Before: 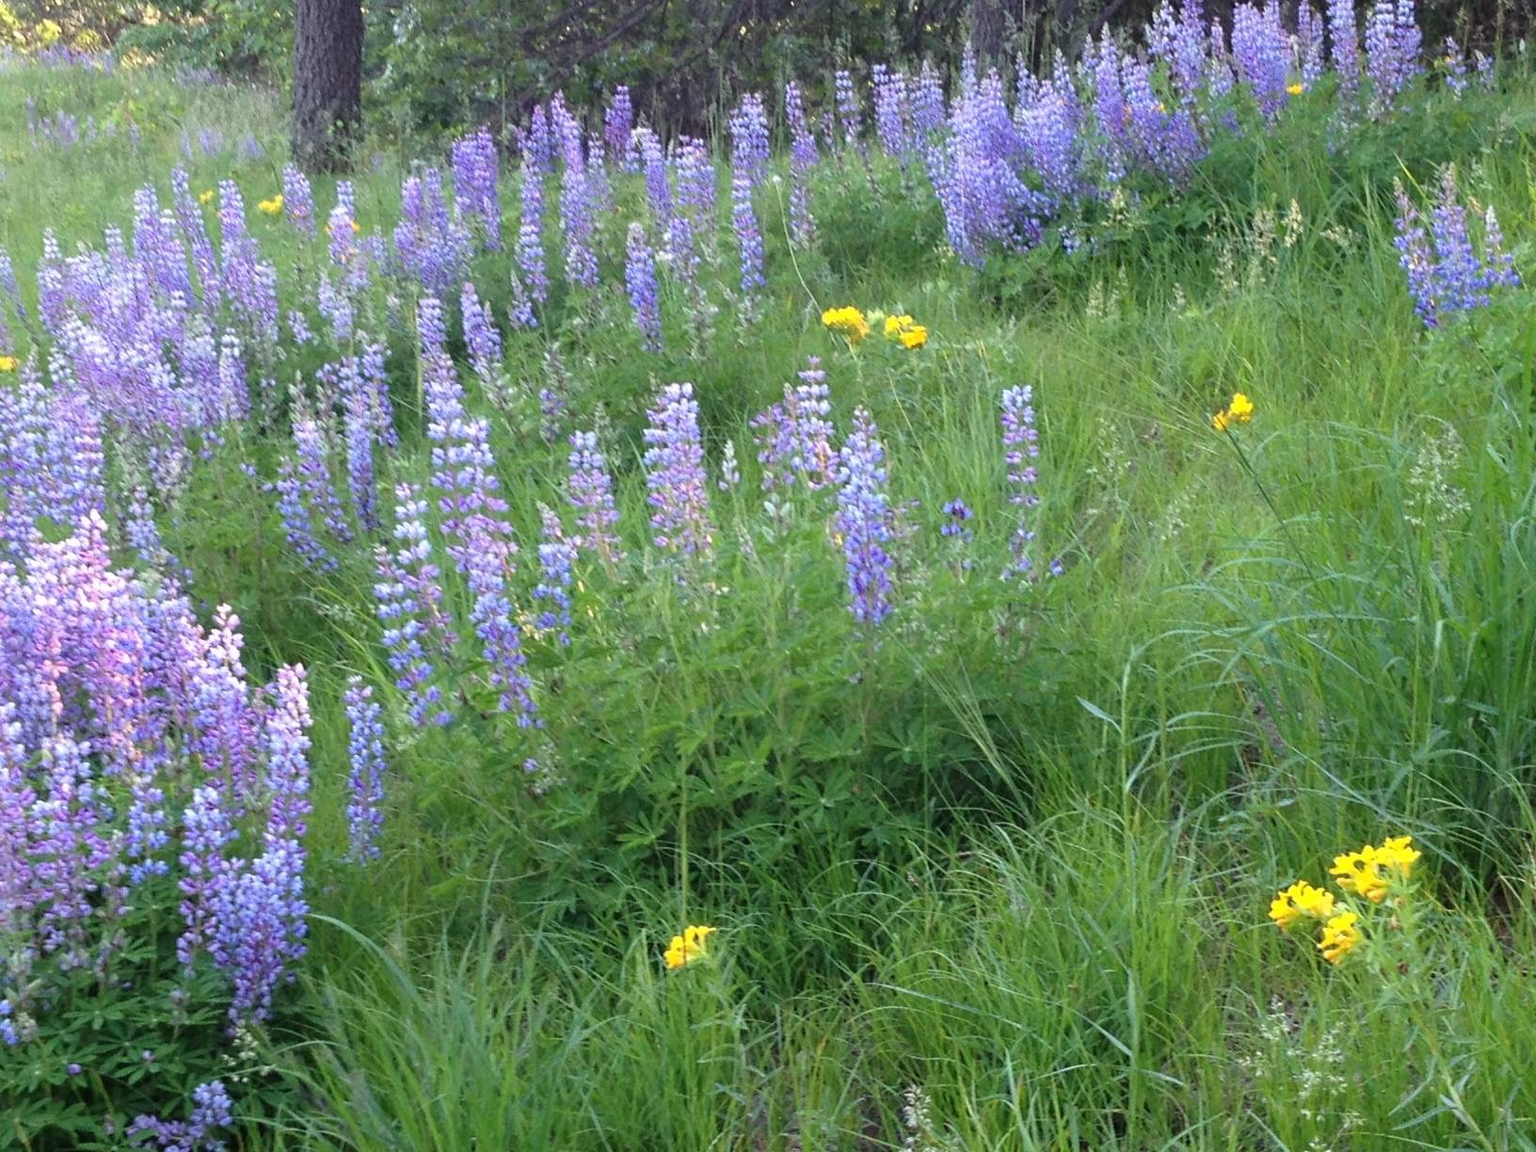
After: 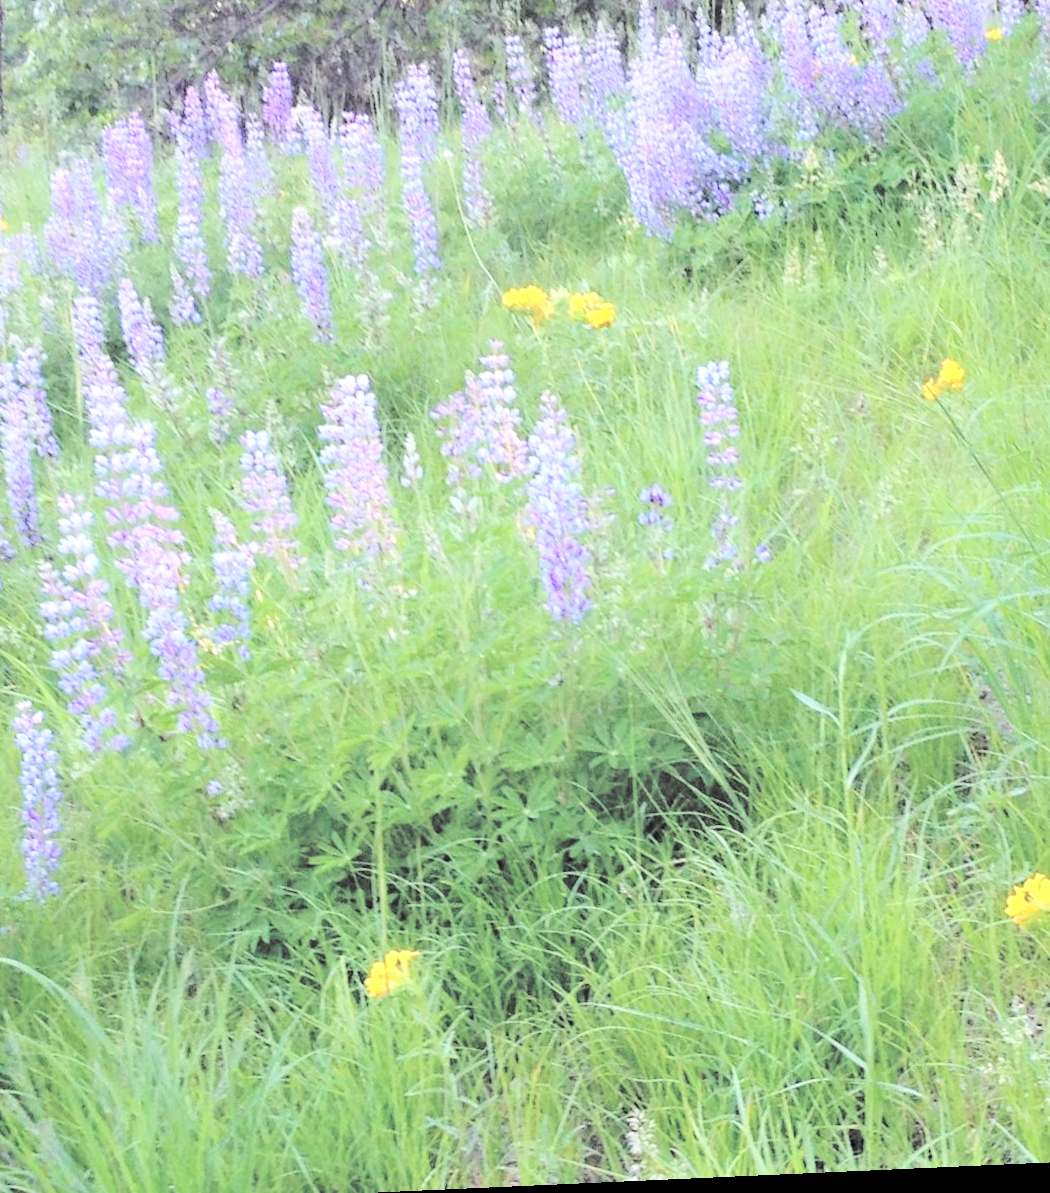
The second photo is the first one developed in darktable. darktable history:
contrast brightness saturation: brightness 1
filmic rgb: middle gray luminance 29%, black relative exposure -10.3 EV, white relative exposure 5.5 EV, threshold 6 EV, target black luminance 0%, hardness 3.95, latitude 2.04%, contrast 1.132, highlights saturation mix 5%, shadows ↔ highlights balance 15.11%, preserve chrominance no, color science v3 (2019), use custom middle-gray values true, iterations of high-quality reconstruction 0, enable highlight reconstruction true
shadows and highlights: radius 110.86, shadows 51.09, white point adjustment 9.16, highlights -4.17, highlights color adjustment 32.2%, soften with gaussian
crop and rotate: left 22.918%, top 5.629%, right 14.711%, bottom 2.247%
rotate and perspective: rotation -2.56°, automatic cropping off
